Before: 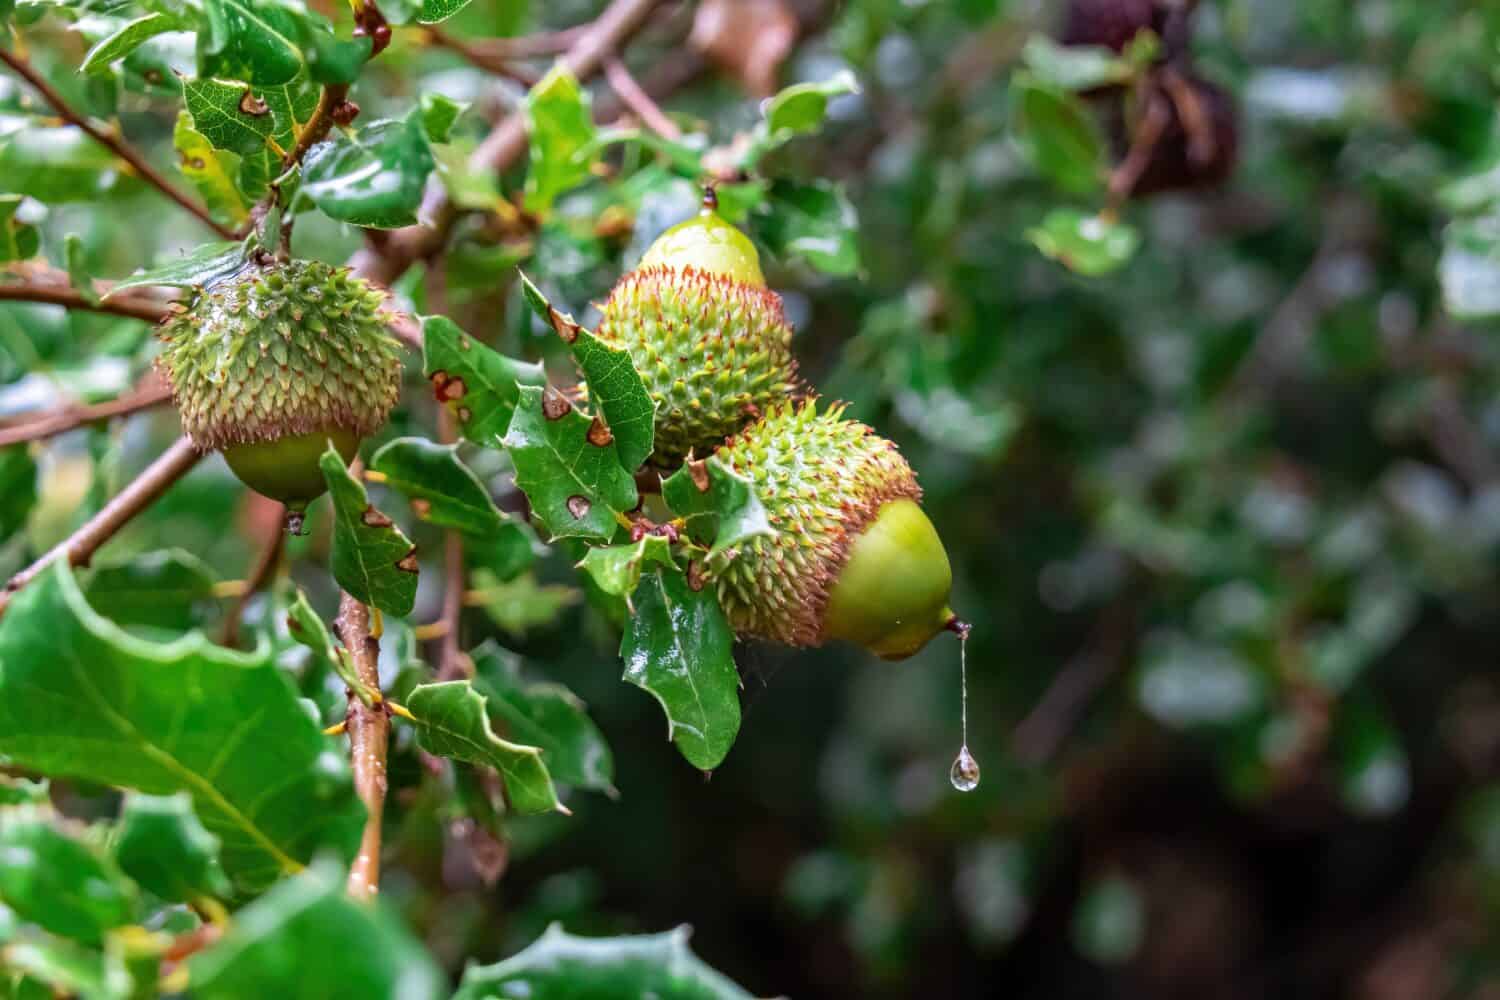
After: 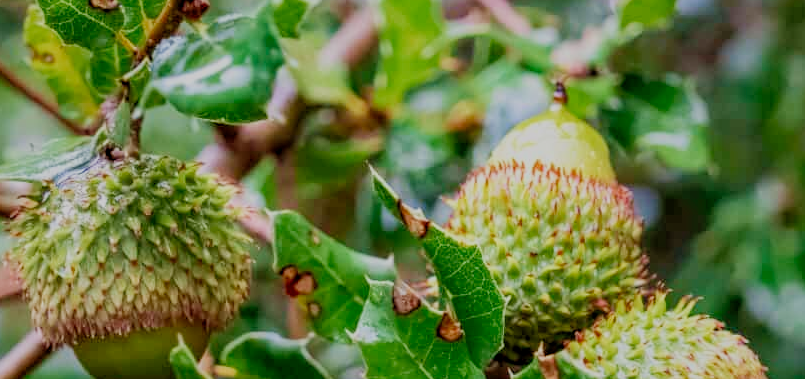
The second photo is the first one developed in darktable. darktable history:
local contrast: highlights 104%, shadows 101%, detail 120%, midtone range 0.2
shadows and highlights: on, module defaults
velvia: on, module defaults
filmic rgb: black relative exposure -7.21 EV, white relative exposure 5.36 EV, threshold 2.96 EV, hardness 3.03, preserve chrominance no, color science v5 (2021), enable highlight reconstruction true
crop: left 10.064%, top 10.54%, right 36.255%, bottom 51.493%
